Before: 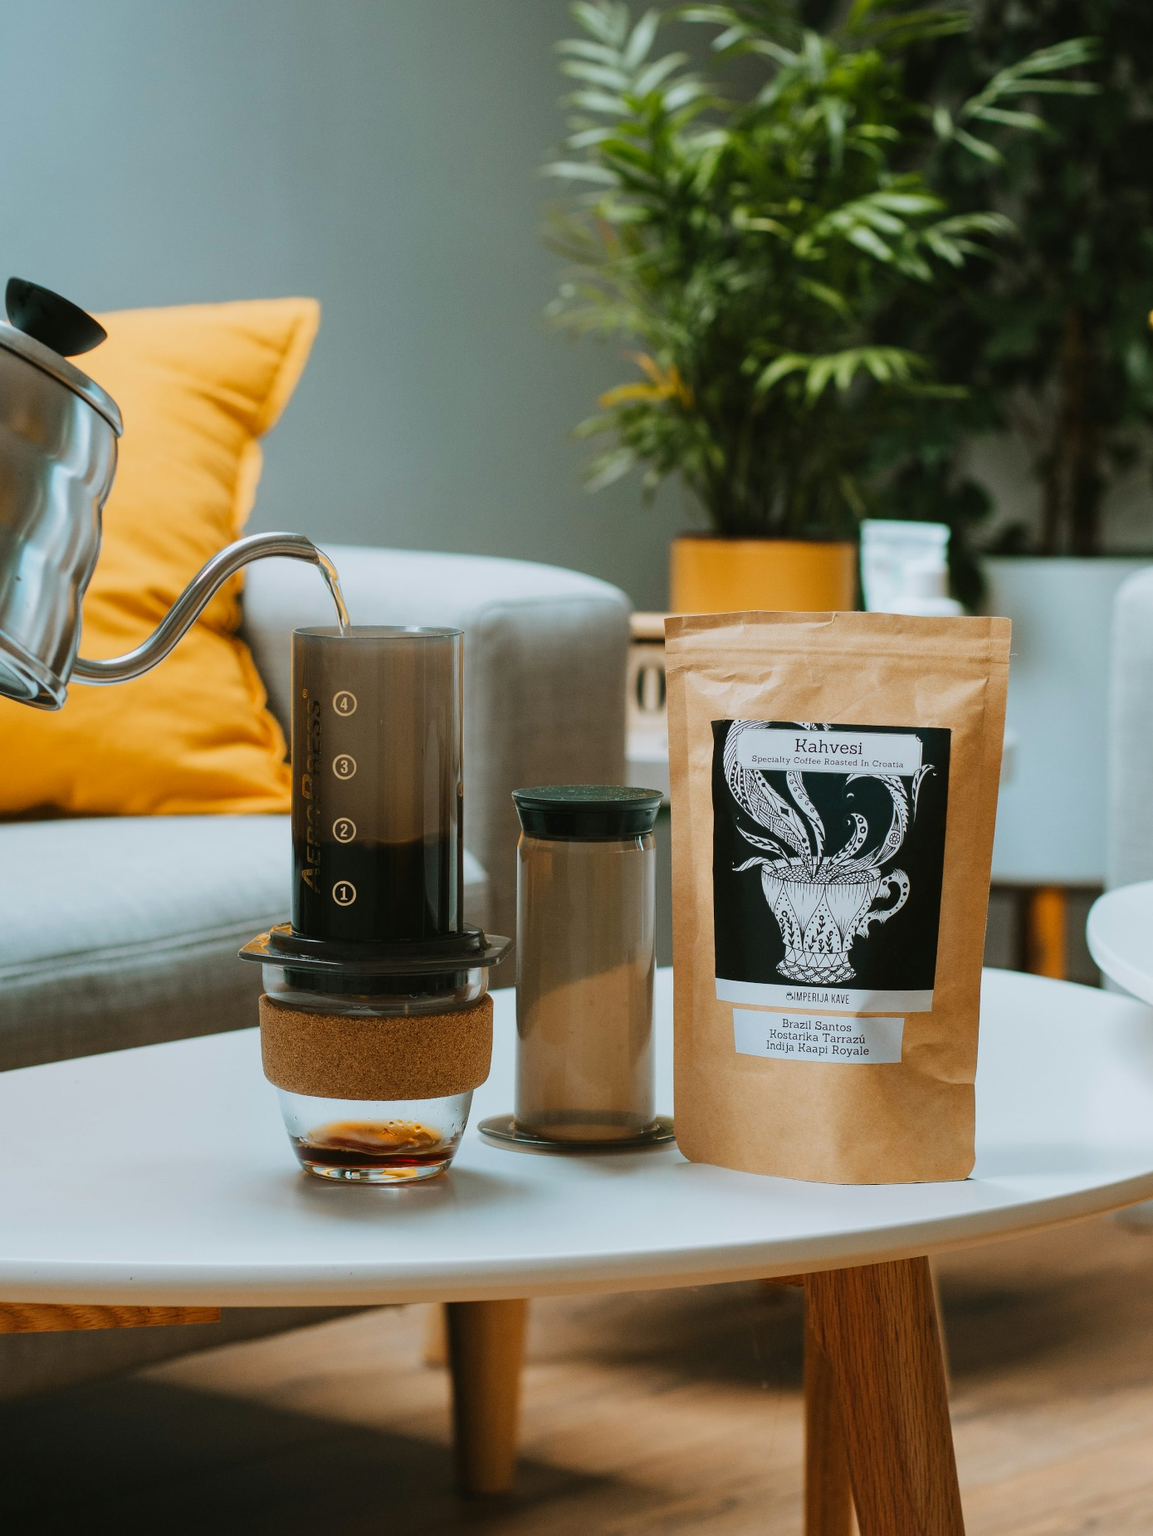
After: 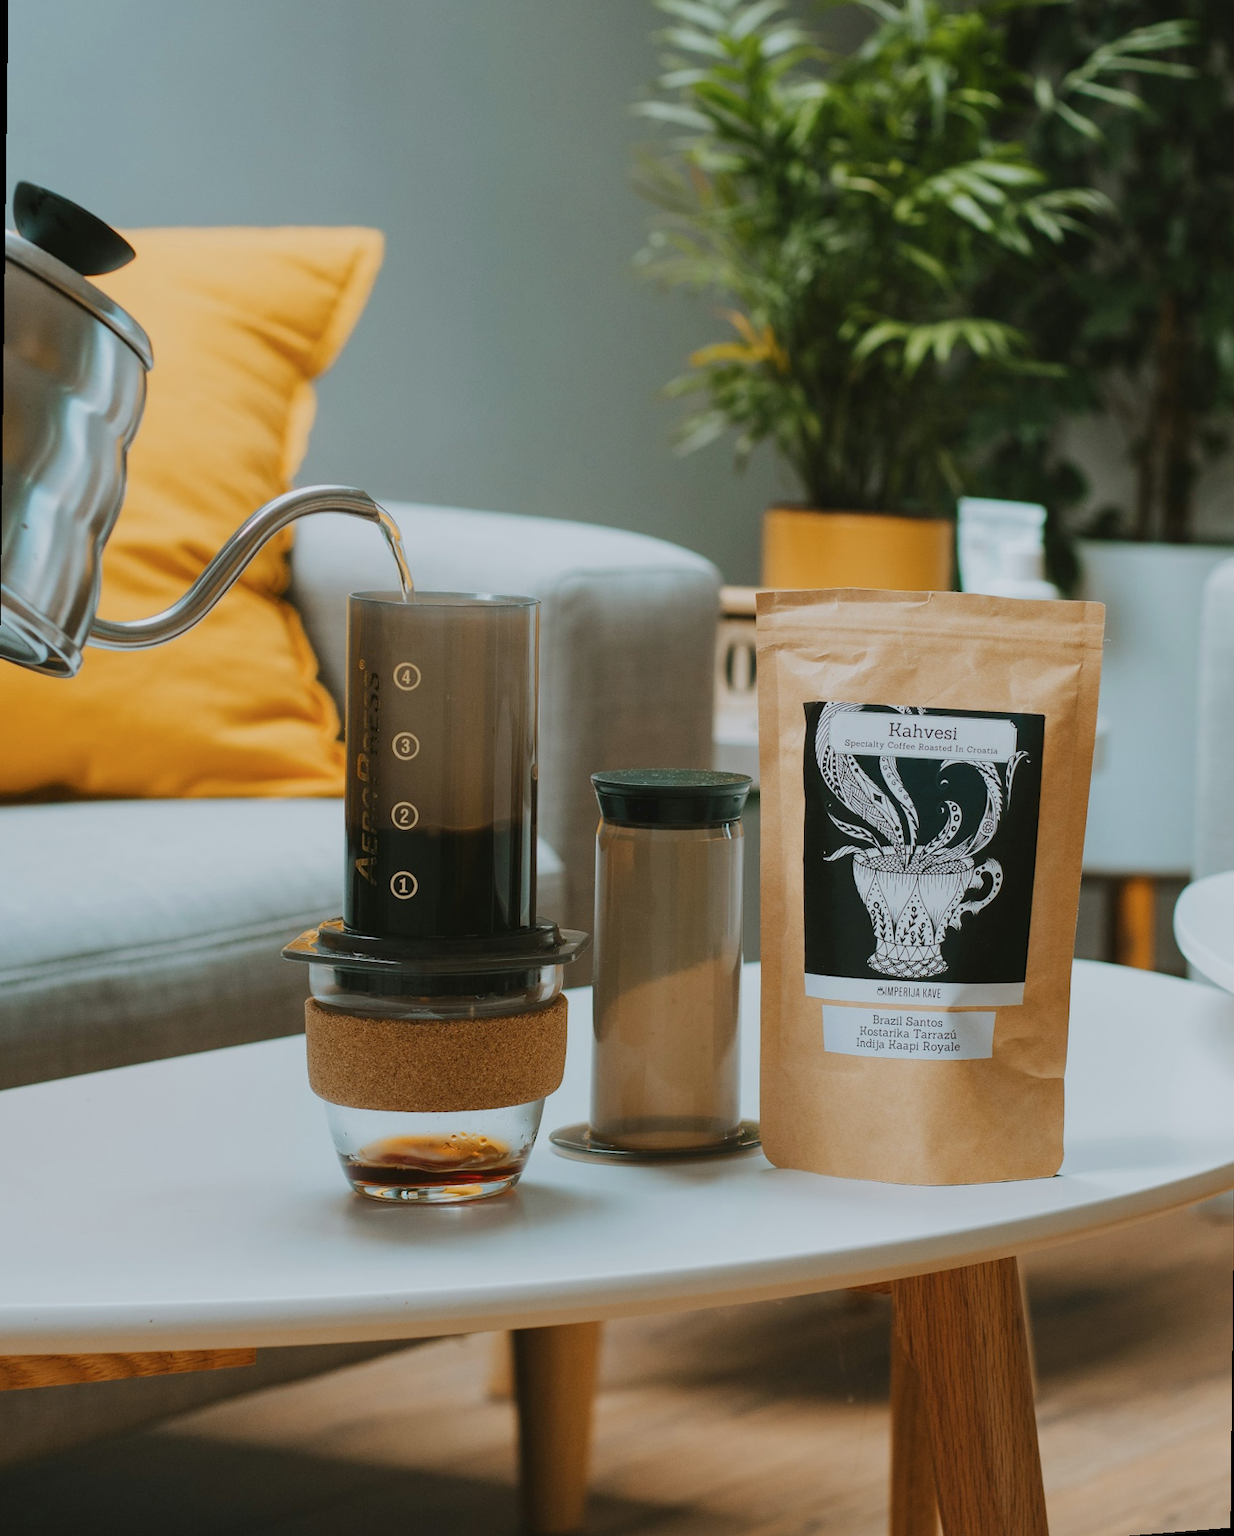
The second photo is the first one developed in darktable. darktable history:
color balance: contrast -15%
rotate and perspective: rotation 0.679°, lens shift (horizontal) 0.136, crop left 0.009, crop right 0.991, crop top 0.078, crop bottom 0.95
